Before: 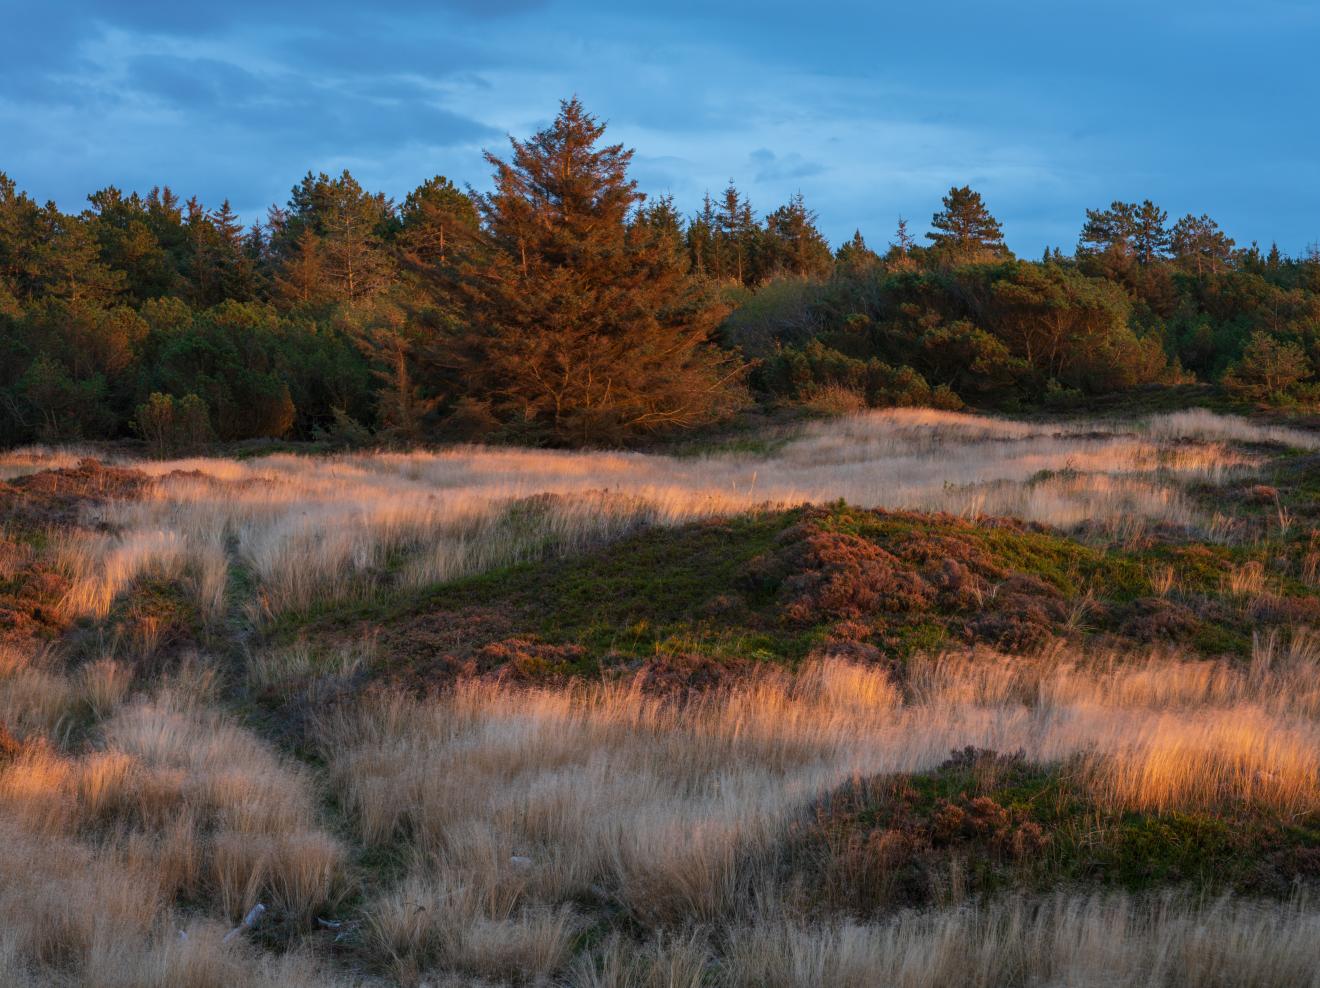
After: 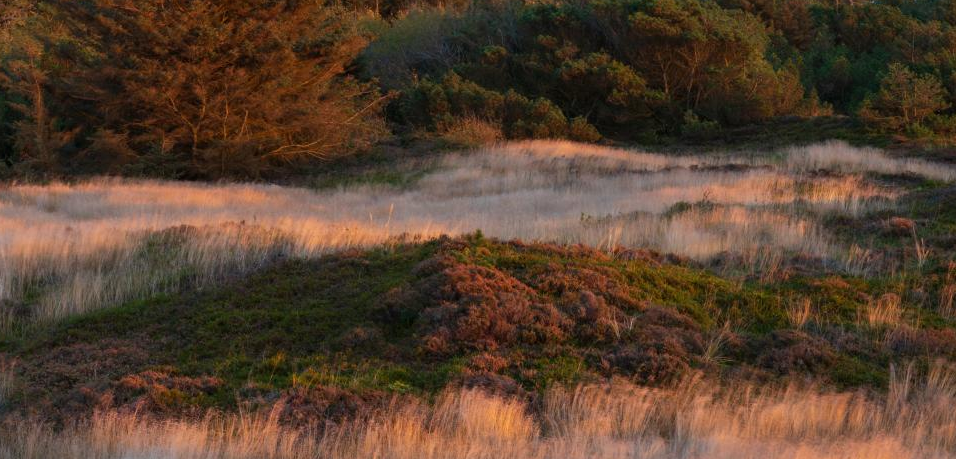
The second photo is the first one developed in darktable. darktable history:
crop and rotate: left 27.554%, top 27.135%, bottom 26.332%
